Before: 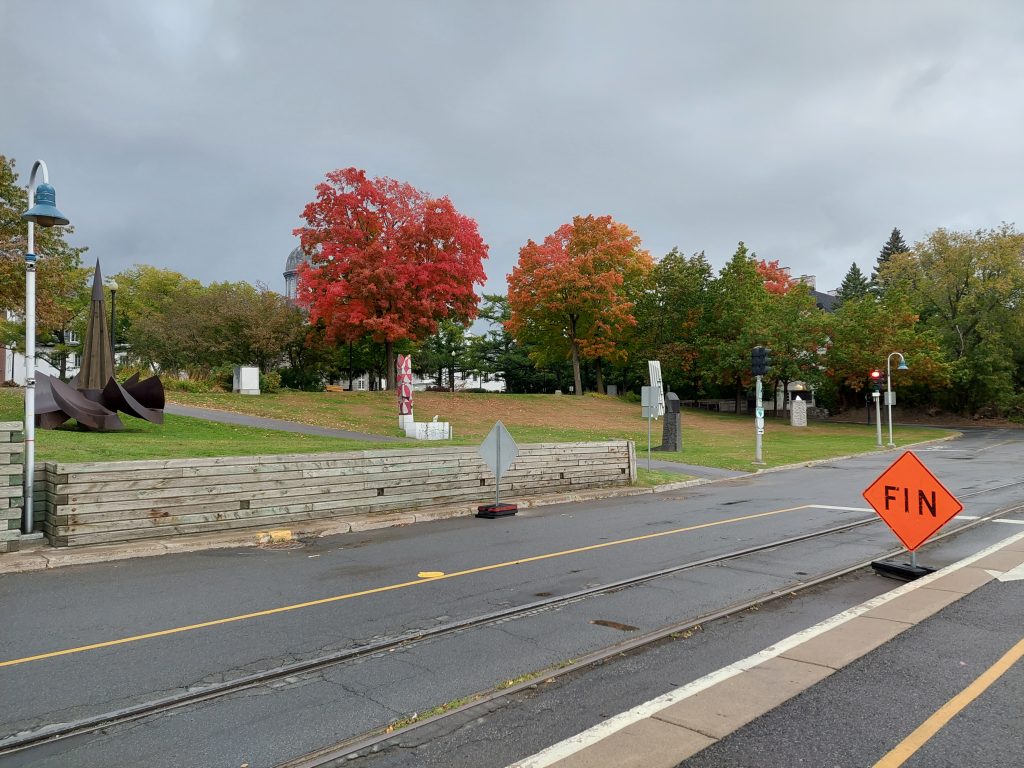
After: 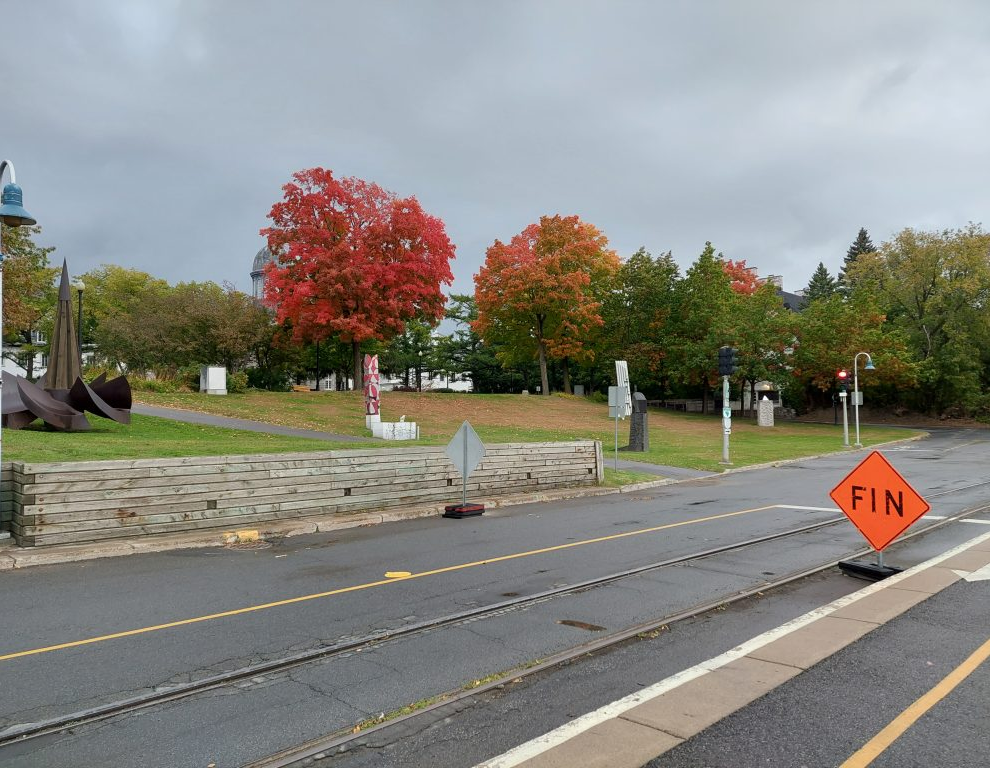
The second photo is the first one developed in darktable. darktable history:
crop and rotate: left 3.292%
